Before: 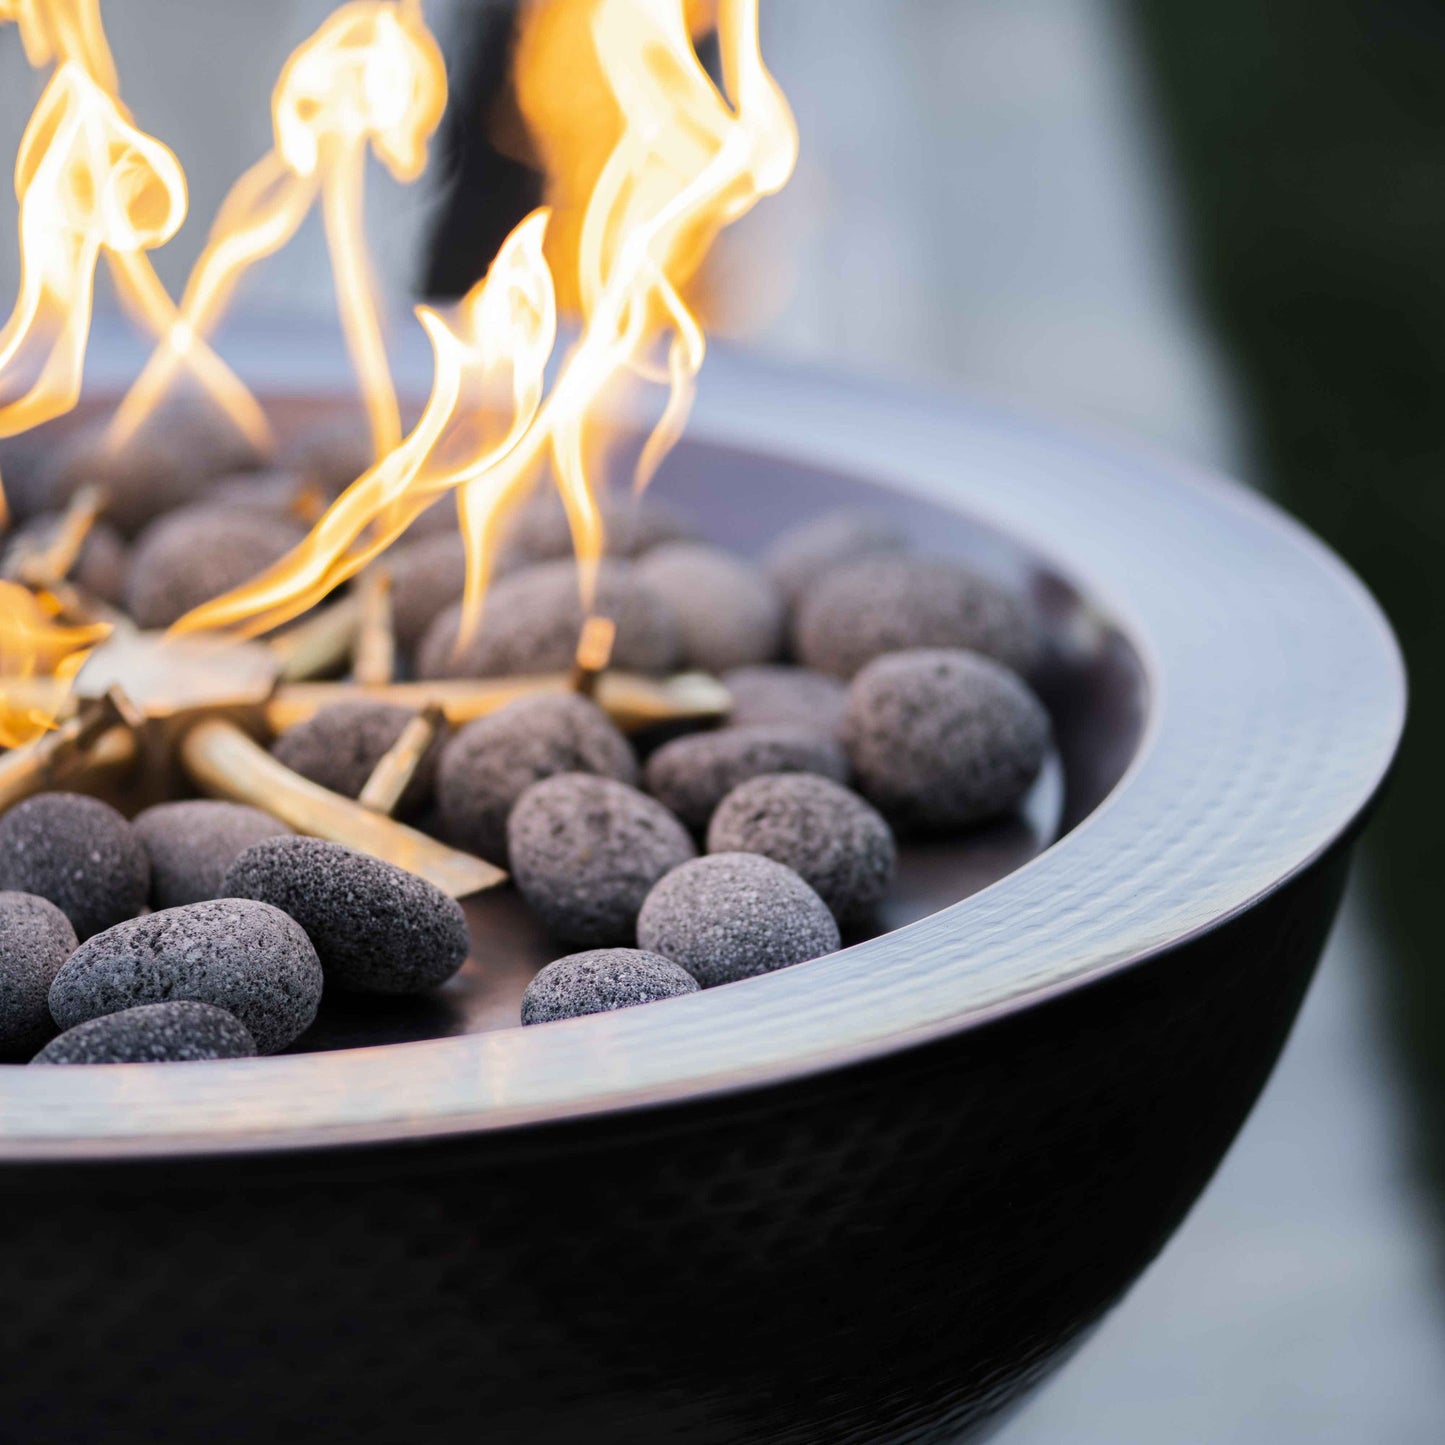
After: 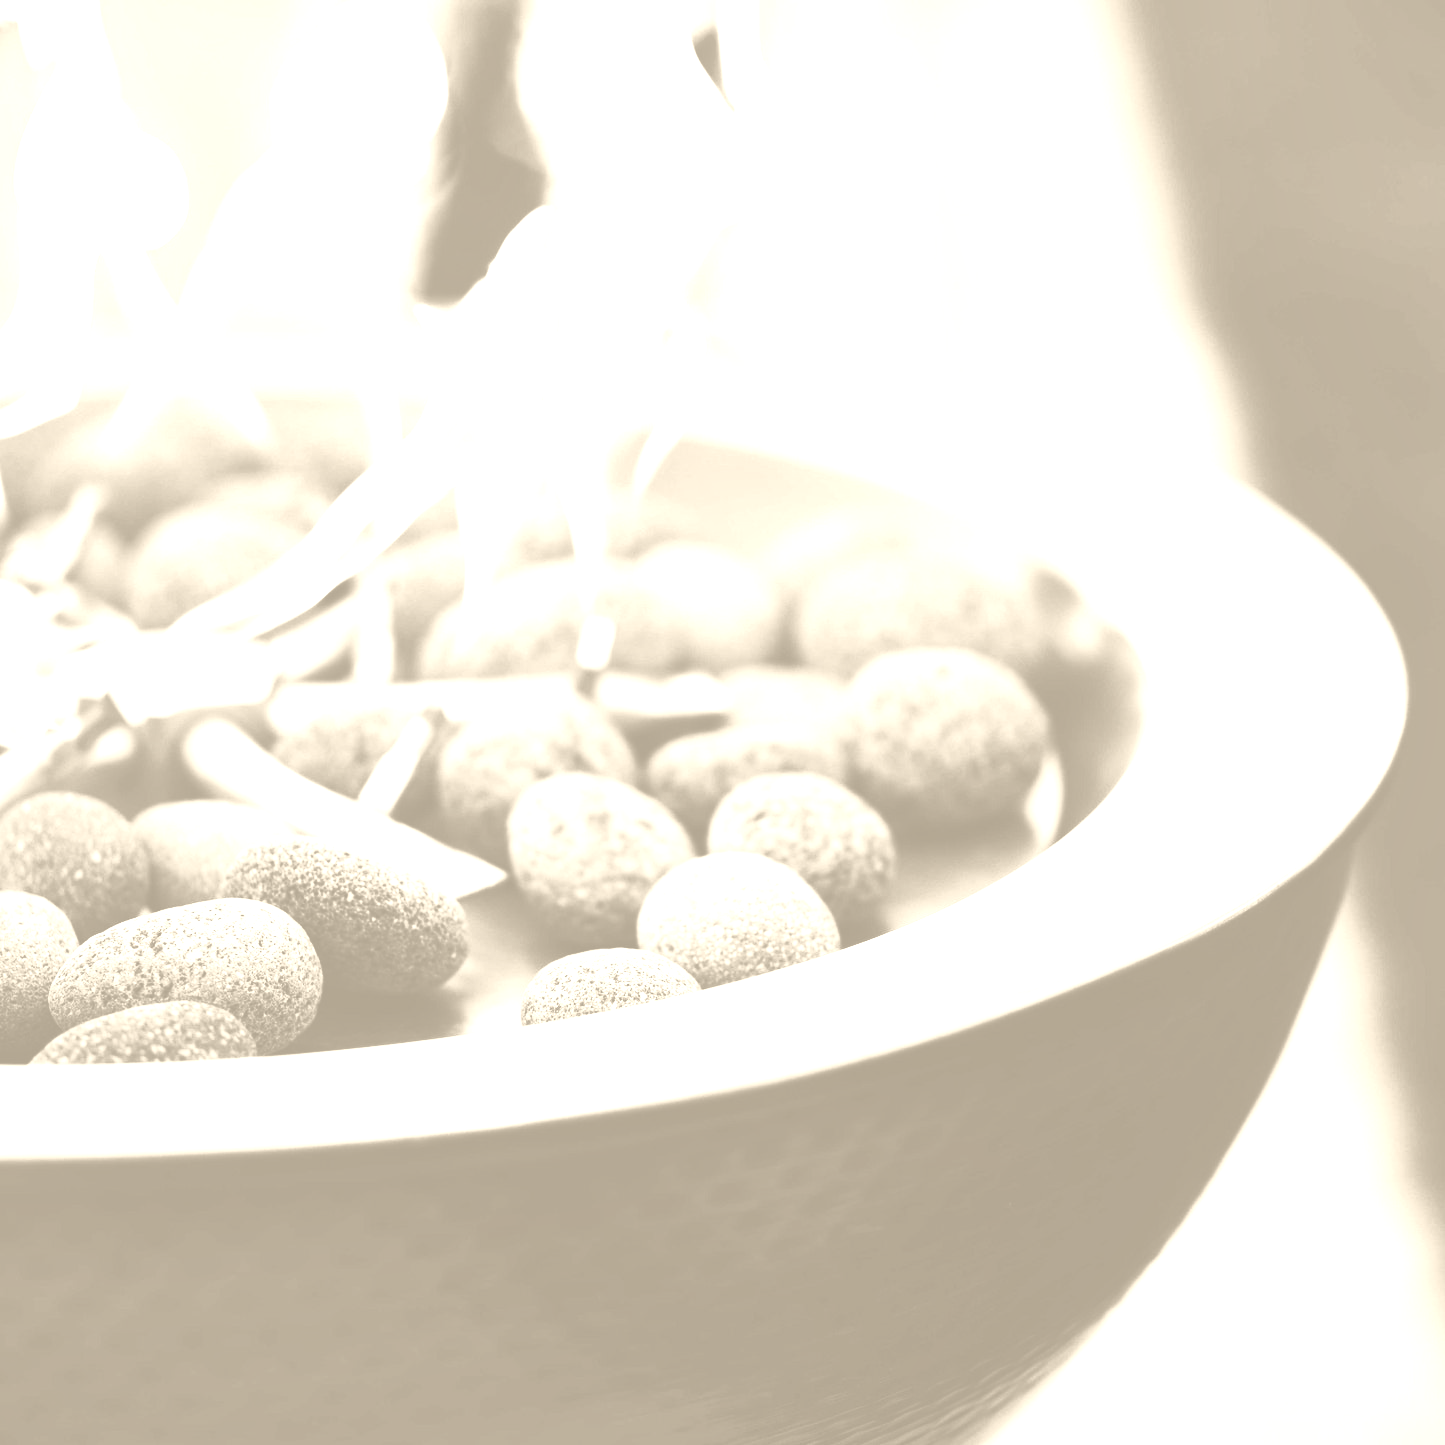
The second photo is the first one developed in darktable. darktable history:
shadows and highlights: shadows 40, highlights -54, highlights color adjustment 46%, low approximation 0.01, soften with gaussian
base curve: curves: ch0 [(0, 0) (0.032, 0.037) (0.105, 0.228) (0.435, 0.76) (0.856, 0.983) (1, 1)]
colorize: hue 36°, saturation 71%, lightness 80.79%
